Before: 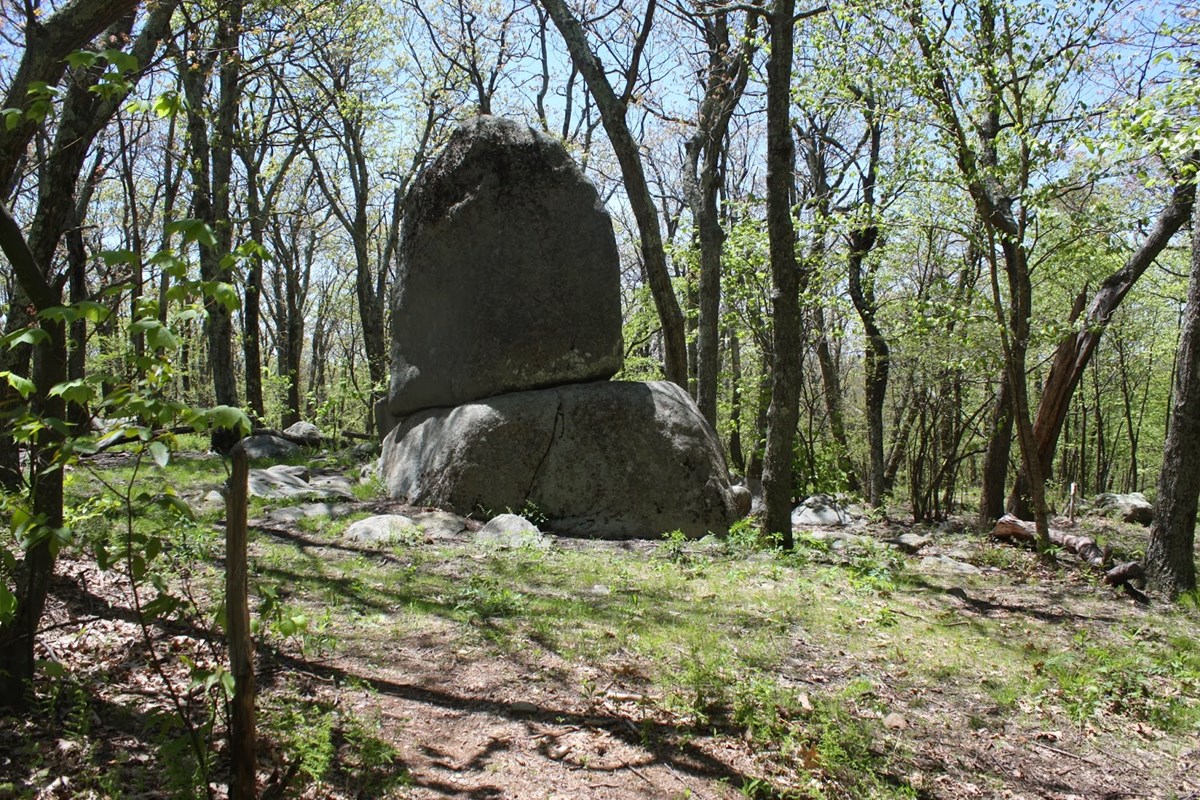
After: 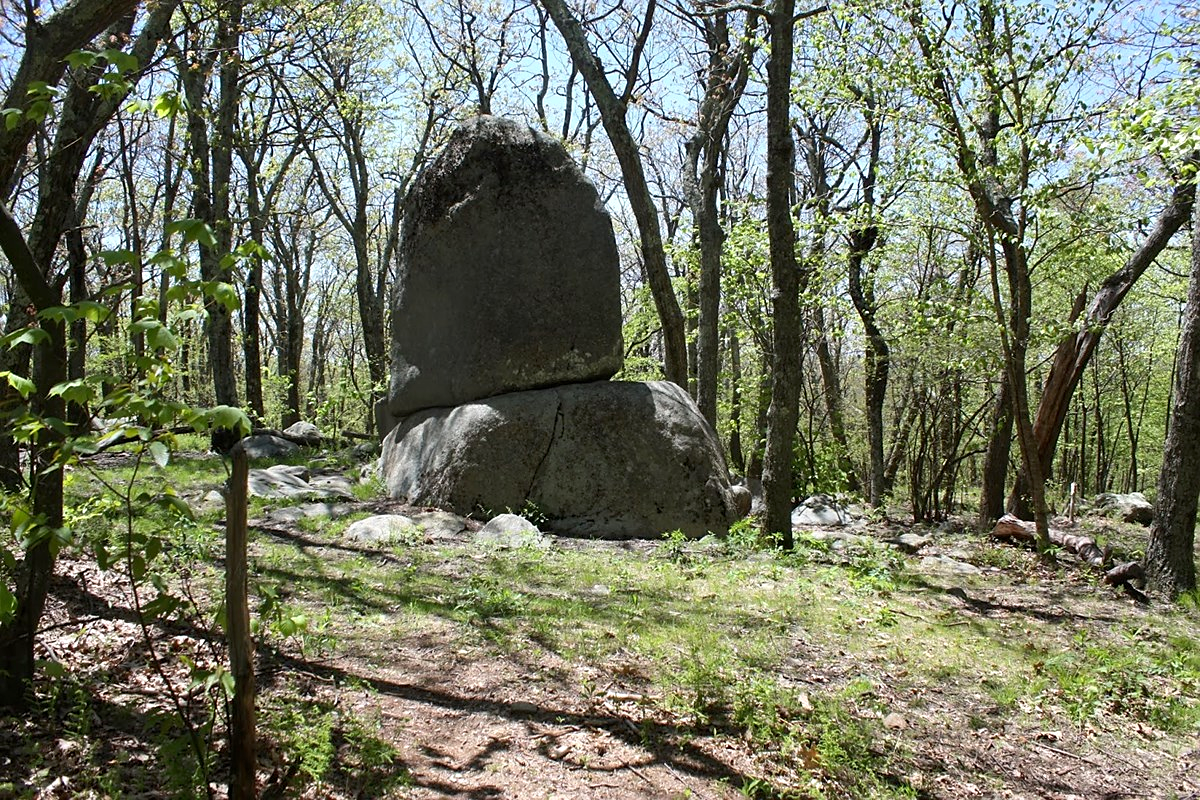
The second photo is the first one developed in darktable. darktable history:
exposure: black level correction 0.002, exposure 0.146 EV, compensate highlight preservation false
sharpen: radius 1.448, amount 0.41, threshold 1.421
